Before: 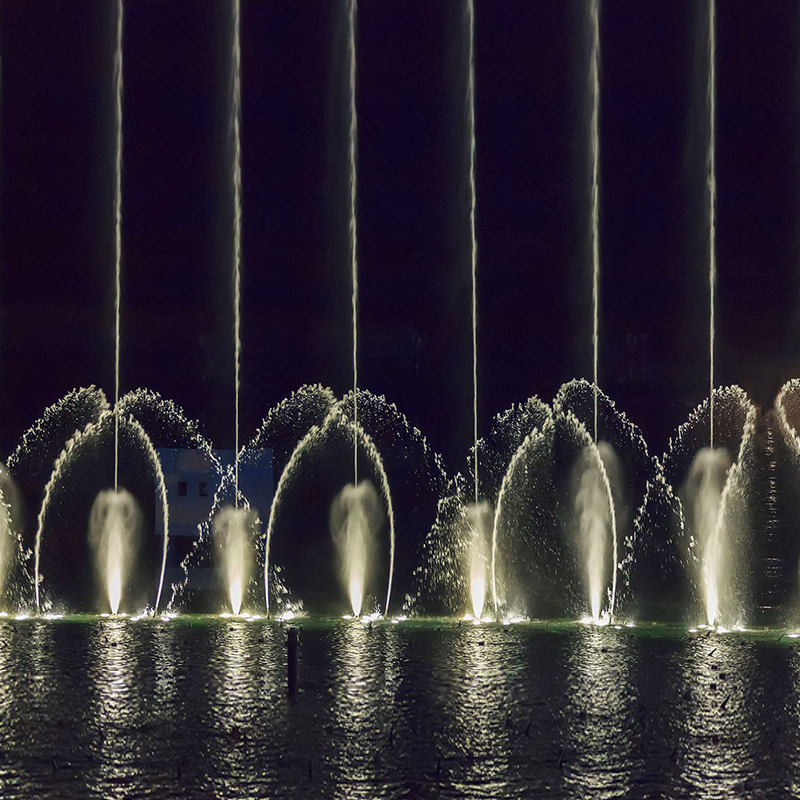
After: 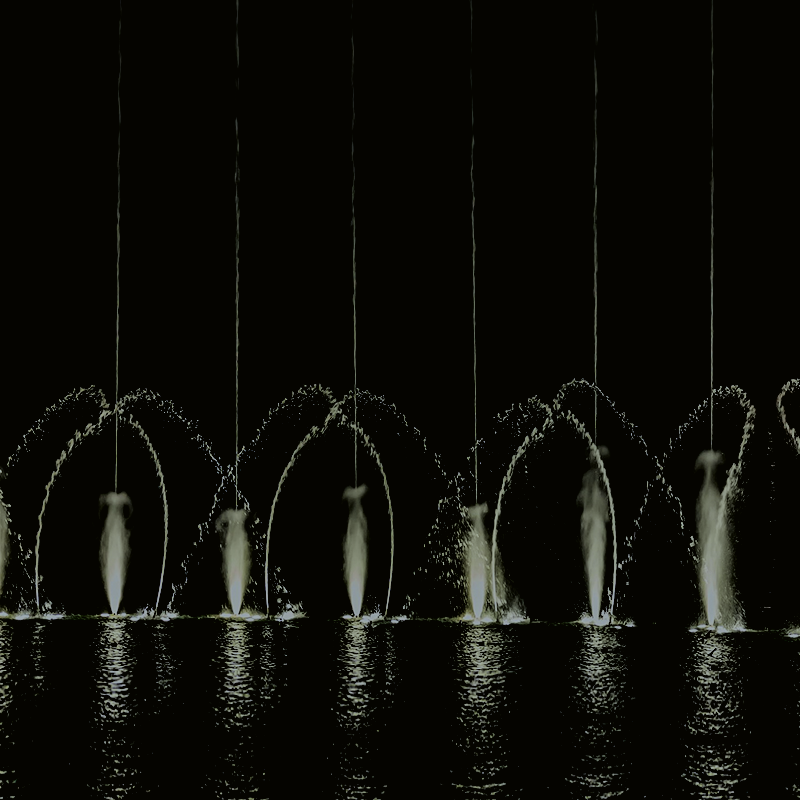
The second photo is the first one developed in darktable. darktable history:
rgb levels: levels [[0.034, 0.472, 0.904], [0, 0.5, 1], [0, 0.5, 1]]
filmic rgb: black relative exposure -7.65 EV, white relative exposure 4.56 EV, hardness 3.61
tone curve: curves: ch0 [(0, 0.01) (0.052, 0.045) (0.136, 0.133) (0.29, 0.332) (0.453, 0.531) (0.676, 0.751) (0.89, 0.919) (1, 1)]; ch1 [(0, 0) (0.094, 0.081) (0.285, 0.299) (0.385, 0.403) (0.446, 0.443) (0.502, 0.5) (0.544, 0.552) (0.589, 0.612) (0.722, 0.728) (1, 1)]; ch2 [(0, 0) (0.257, 0.217) (0.43, 0.421) (0.498, 0.507) (0.531, 0.544) (0.56, 0.579) (0.625, 0.642) (1, 1)], color space Lab, independent channels, preserve colors none
tone equalizer: -8 EV -2 EV, -7 EV -2 EV, -6 EV -2 EV, -5 EV -2 EV, -4 EV -2 EV, -3 EV -2 EV, -2 EV -2 EV, -1 EV -1.63 EV, +0 EV -2 EV
white balance: red 0.925, blue 1.046
